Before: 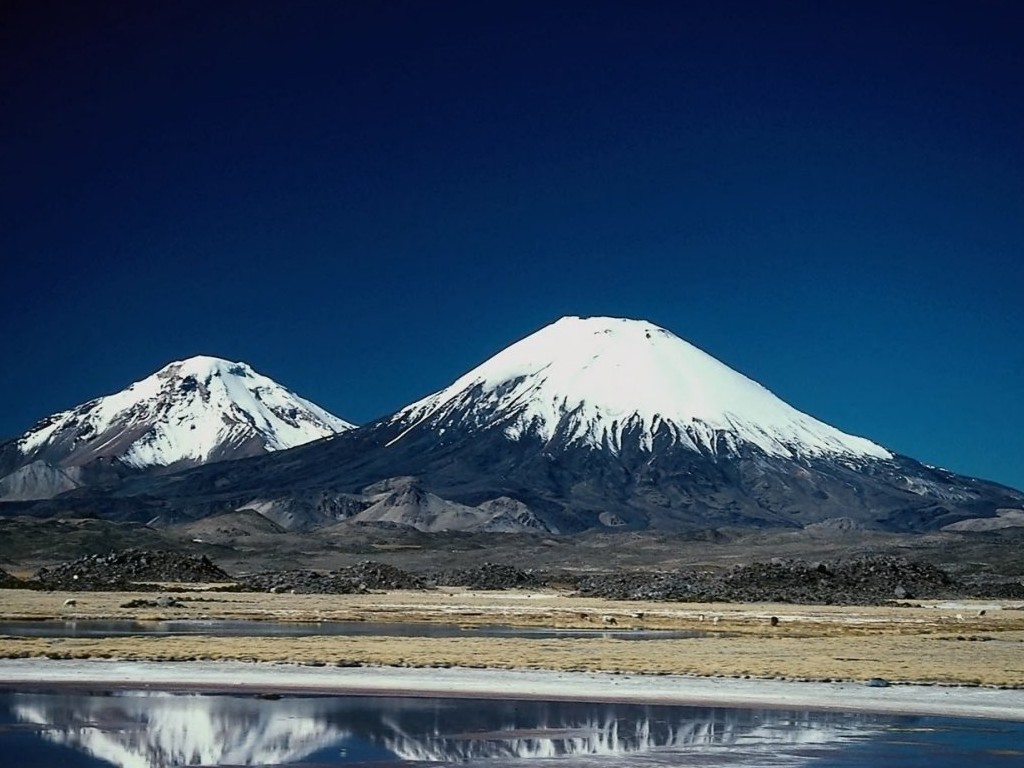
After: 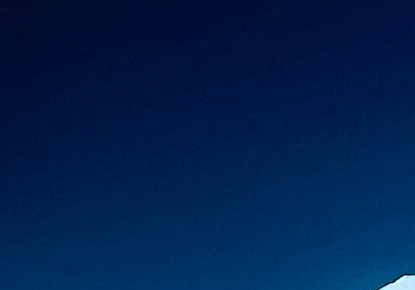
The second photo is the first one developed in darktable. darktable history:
local contrast: detail 142%
contrast brightness saturation: contrast 0.055
crop: left 15.639%, top 5.463%, right 43.831%, bottom 56.728%
sharpen: on, module defaults
color correction: highlights a* -11.5, highlights b* -15.62
